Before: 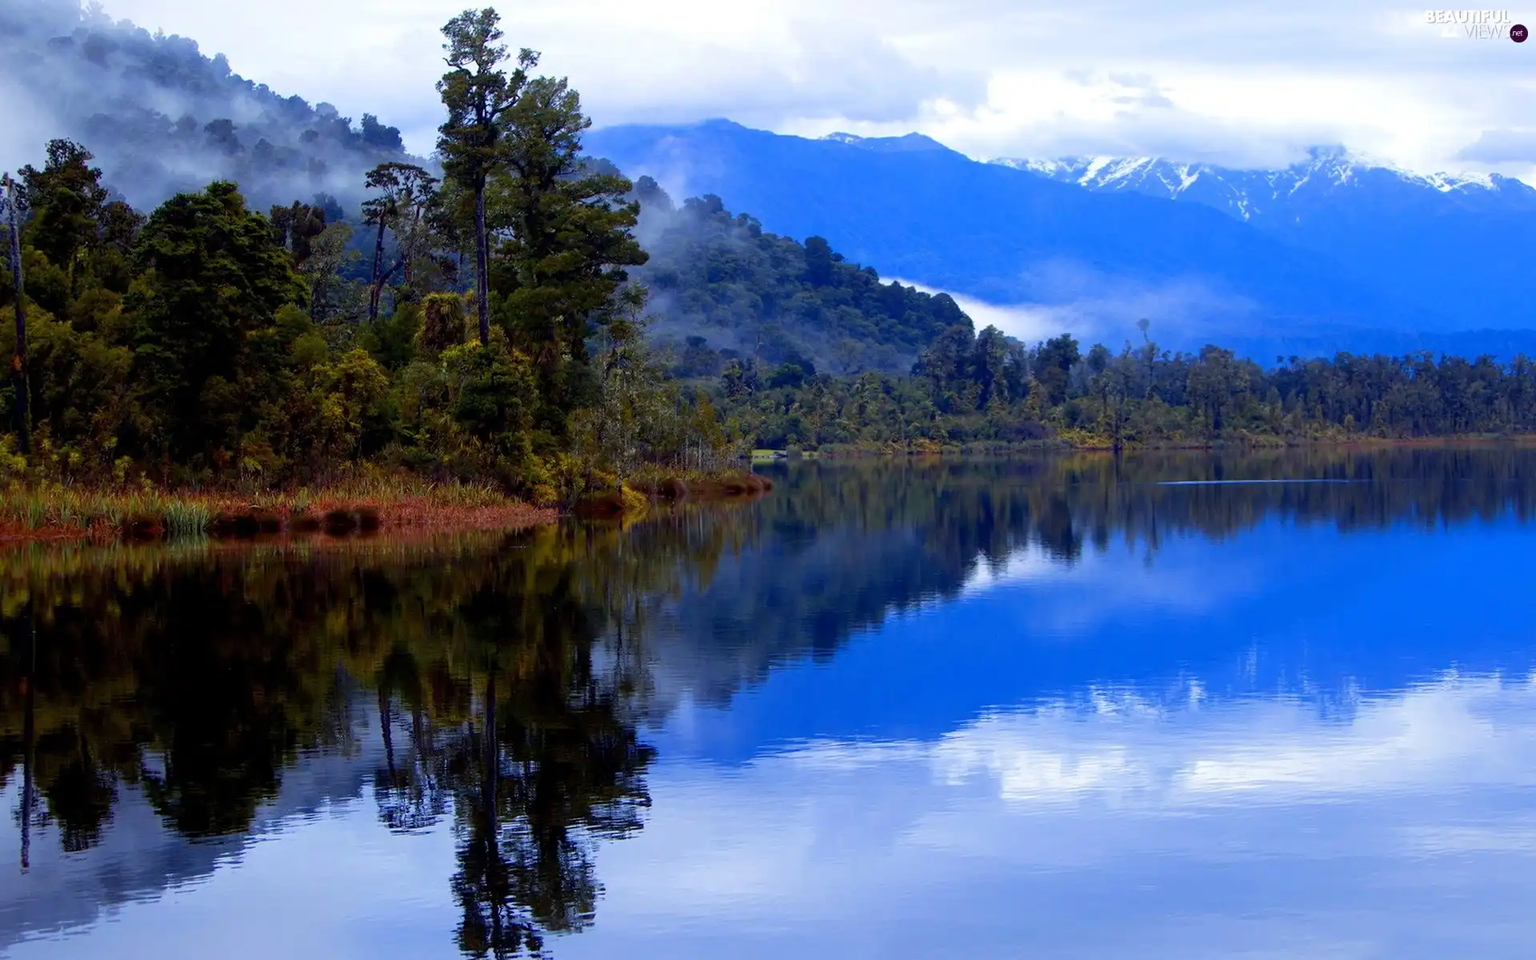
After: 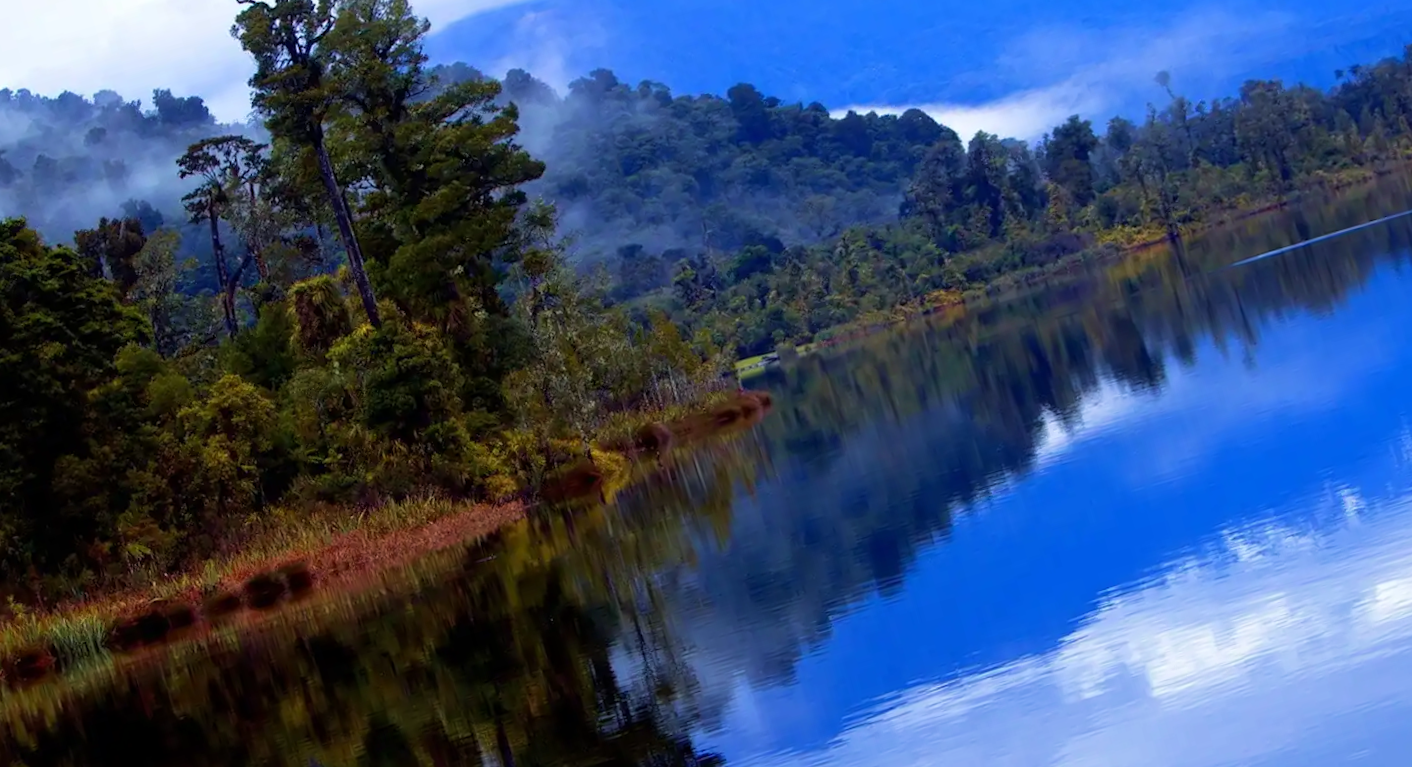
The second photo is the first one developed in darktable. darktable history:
crop and rotate: angle 1°, left 4.281%, top 0.642%, right 11.383%, bottom 2.486%
rotate and perspective: rotation -14.8°, crop left 0.1, crop right 0.903, crop top 0.25, crop bottom 0.748
velvia: strength 21.76%
